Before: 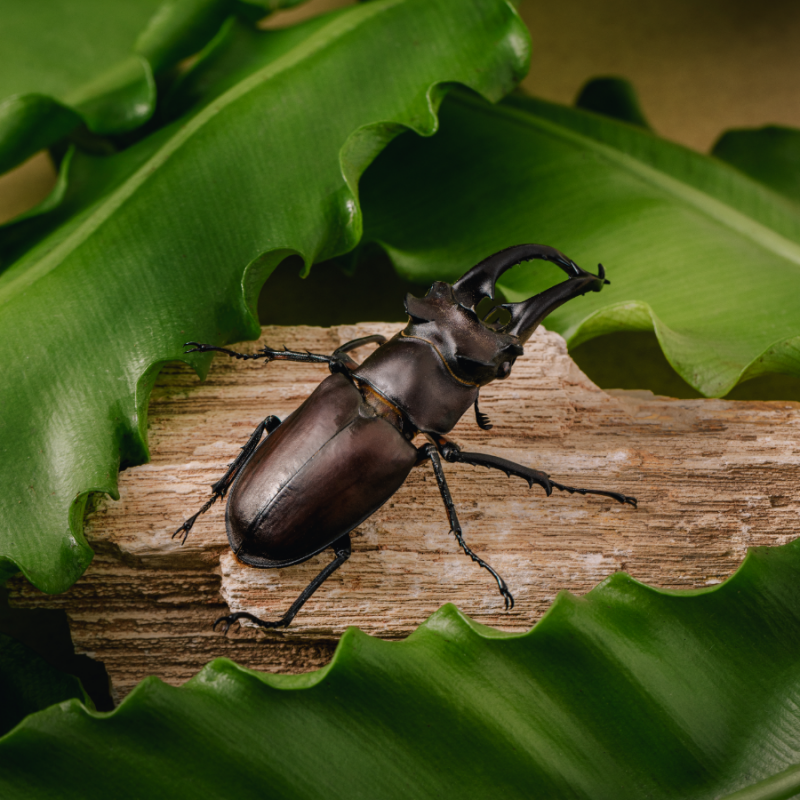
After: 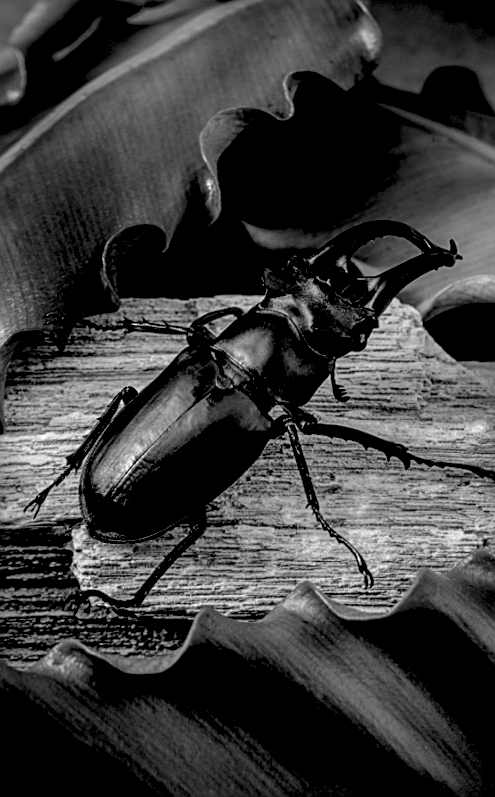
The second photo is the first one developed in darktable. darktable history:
crop and rotate: left 15.446%, right 17.836%
exposure: black level correction 0.04, exposure 0.5 EV, compensate highlight preservation false
local contrast: detail 130%
monochrome: a -6.99, b 35.61, size 1.4
color correction: saturation 1.1
rotate and perspective: rotation 0.215°, lens shift (vertical) -0.139, crop left 0.069, crop right 0.939, crop top 0.002, crop bottom 0.996
white balance: red 0.98, blue 1.61
sharpen: on, module defaults
